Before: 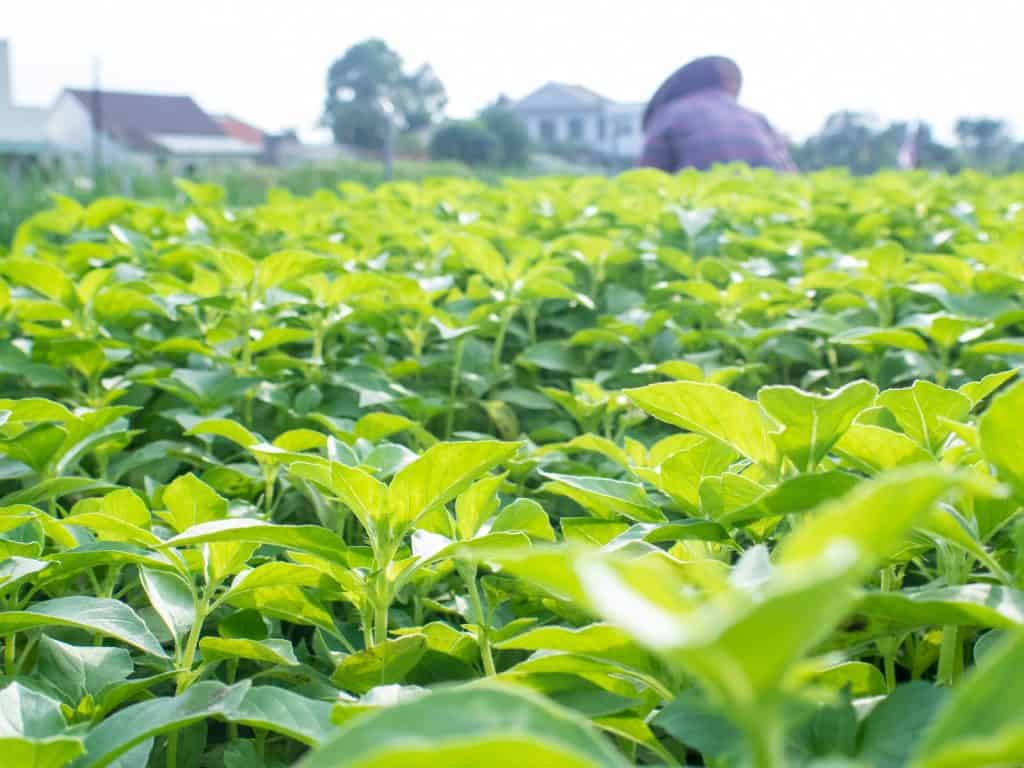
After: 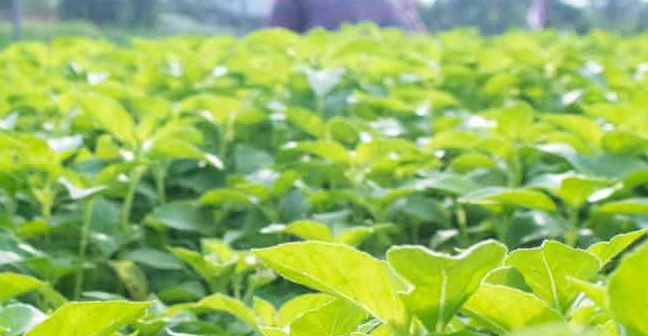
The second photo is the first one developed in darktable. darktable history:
crop: left 36.294%, top 18.25%, right 0.413%, bottom 37.973%
